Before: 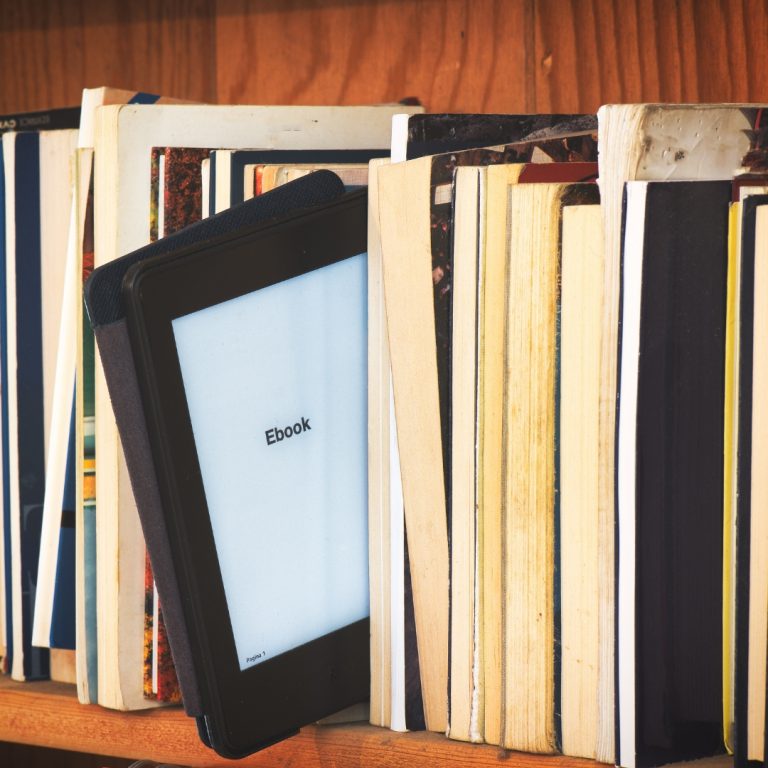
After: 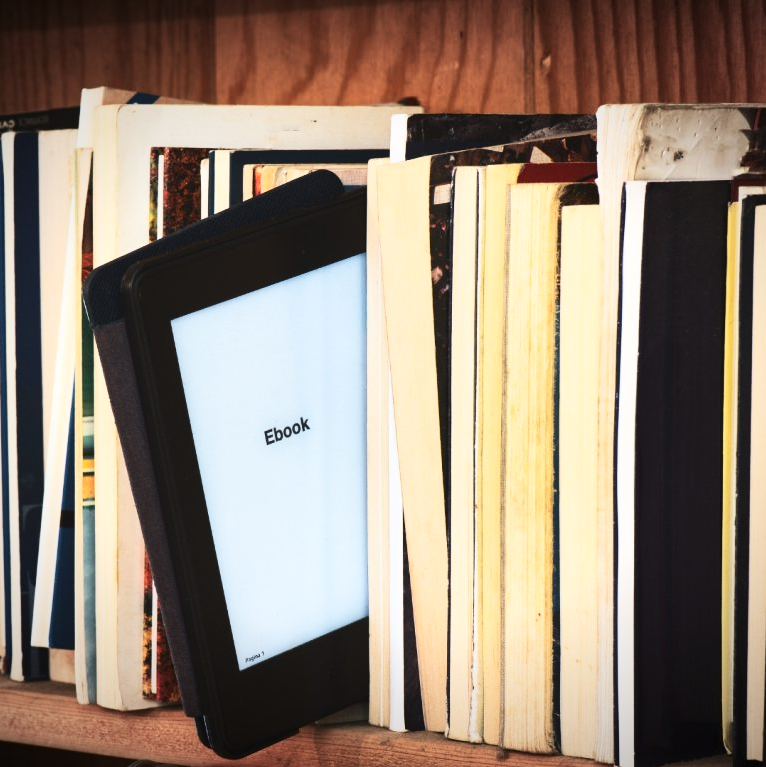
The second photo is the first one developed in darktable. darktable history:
contrast brightness saturation: contrast 0.296
crop and rotate: left 0.2%, bottom 0.005%
vignetting: fall-off start 84.24%, fall-off radius 80.97%, width/height ratio 1.216
